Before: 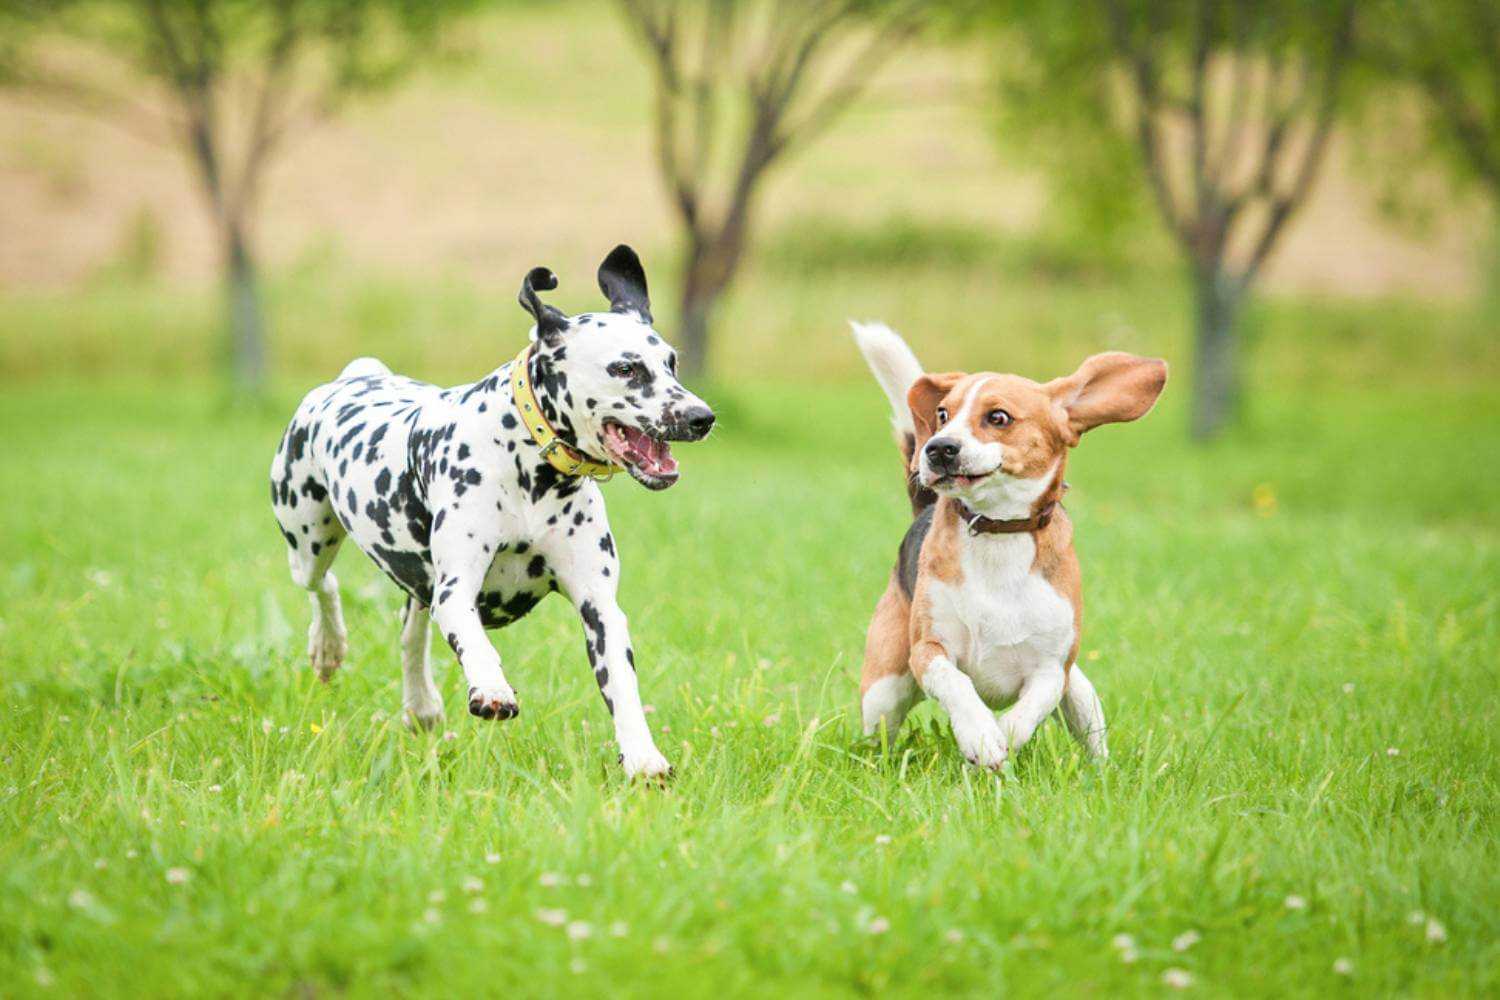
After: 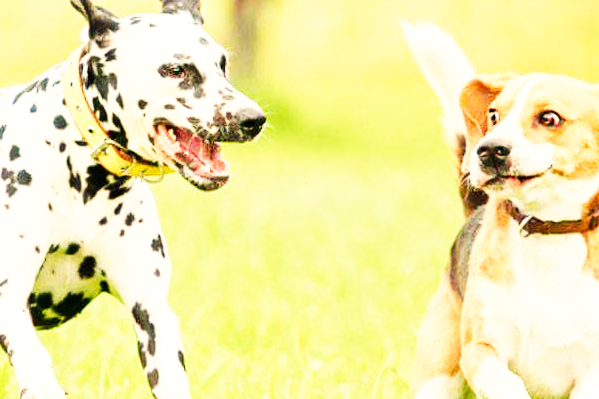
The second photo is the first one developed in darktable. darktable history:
crop: left 30%, top 30%, right 30%, bottom 30%
white balance: red 1.138, green 0.996, blue 0.812
base curve: curves: ch0 [(0, 0) (0.007, 0.004) (0.027, 0.03) (0.046, 0.07) (0.207, 0.54) (0.442, 0.872) (0.673, 0.972) (1, 1)], preserve colors none
